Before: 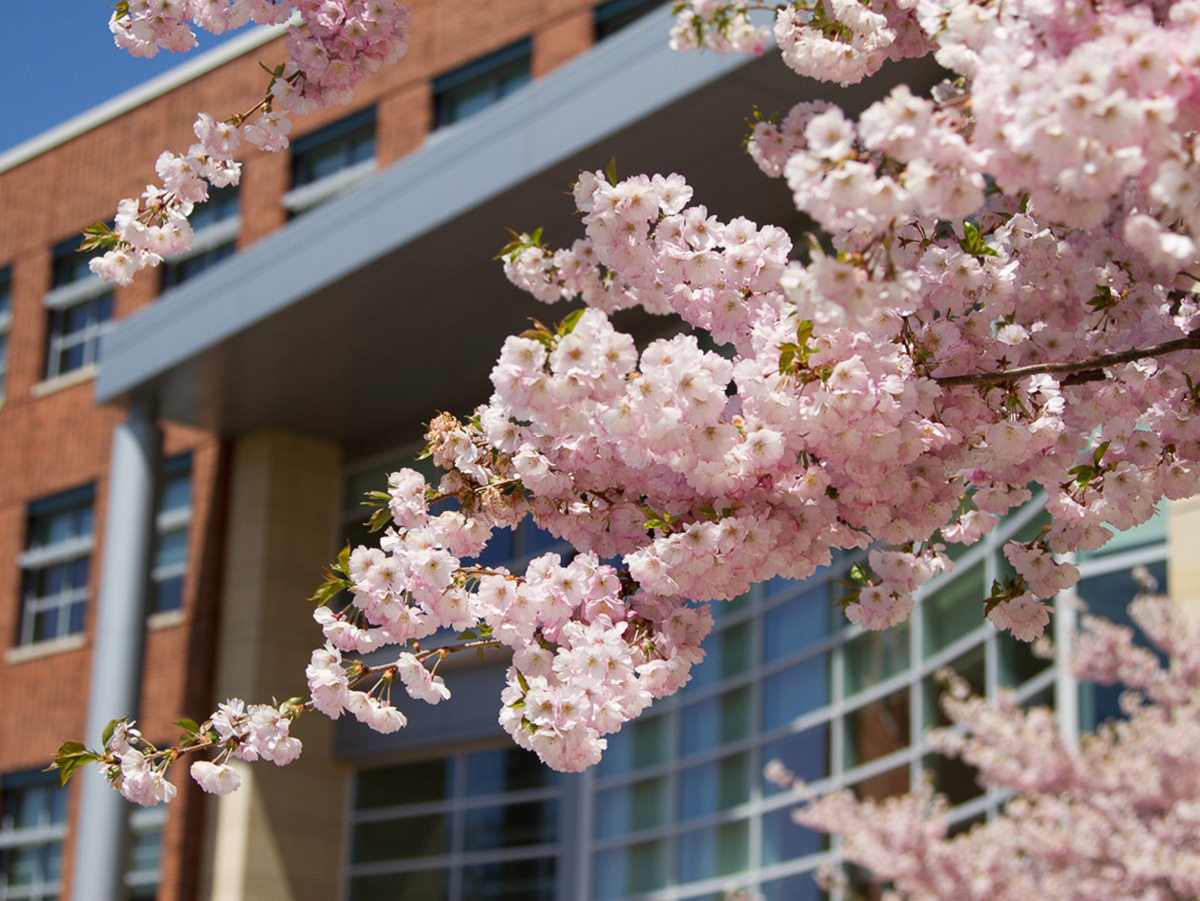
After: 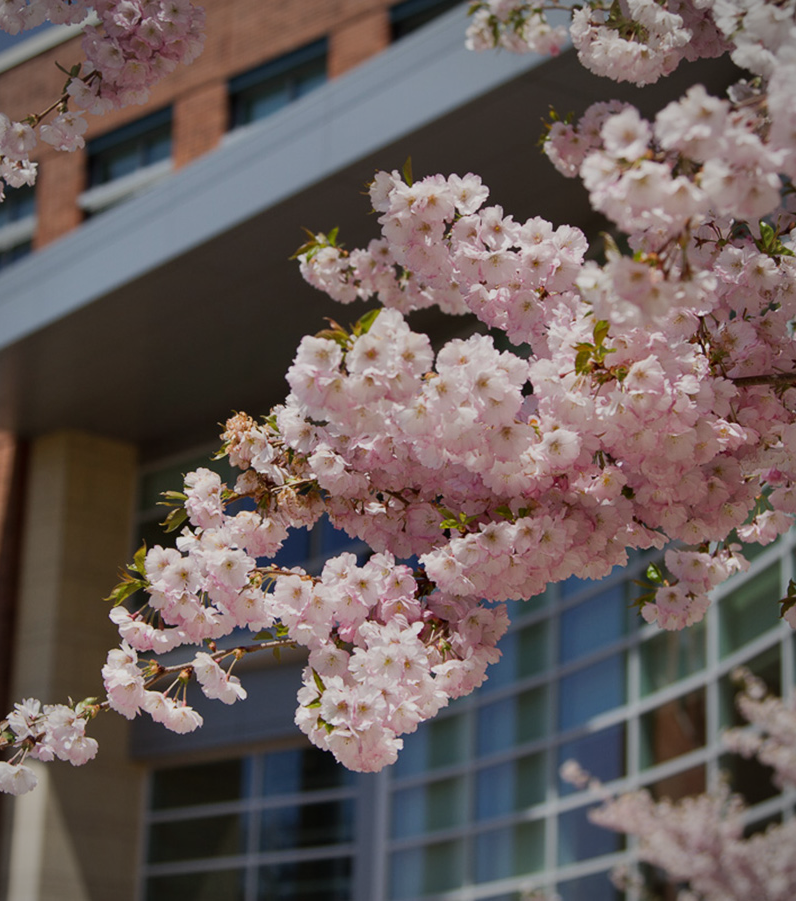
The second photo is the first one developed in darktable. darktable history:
exposure: exposure -0.561 EV, compensate exposure bias true, compensate highlight preservation false
vignetting: fall-off radius 61.09%
crop: left 17.052%, right 16.606%
contrast equalizer: octaves 7, y [[0.5 ×6], [0.5 ×6], [0.5, 0.5, 0.501, 0.545, 0.707, 0.863], [0 ×6], [0 ×6]]
shadows and highlights: white point adjustment 0.076, highlights -70.06, soften with gaussian
